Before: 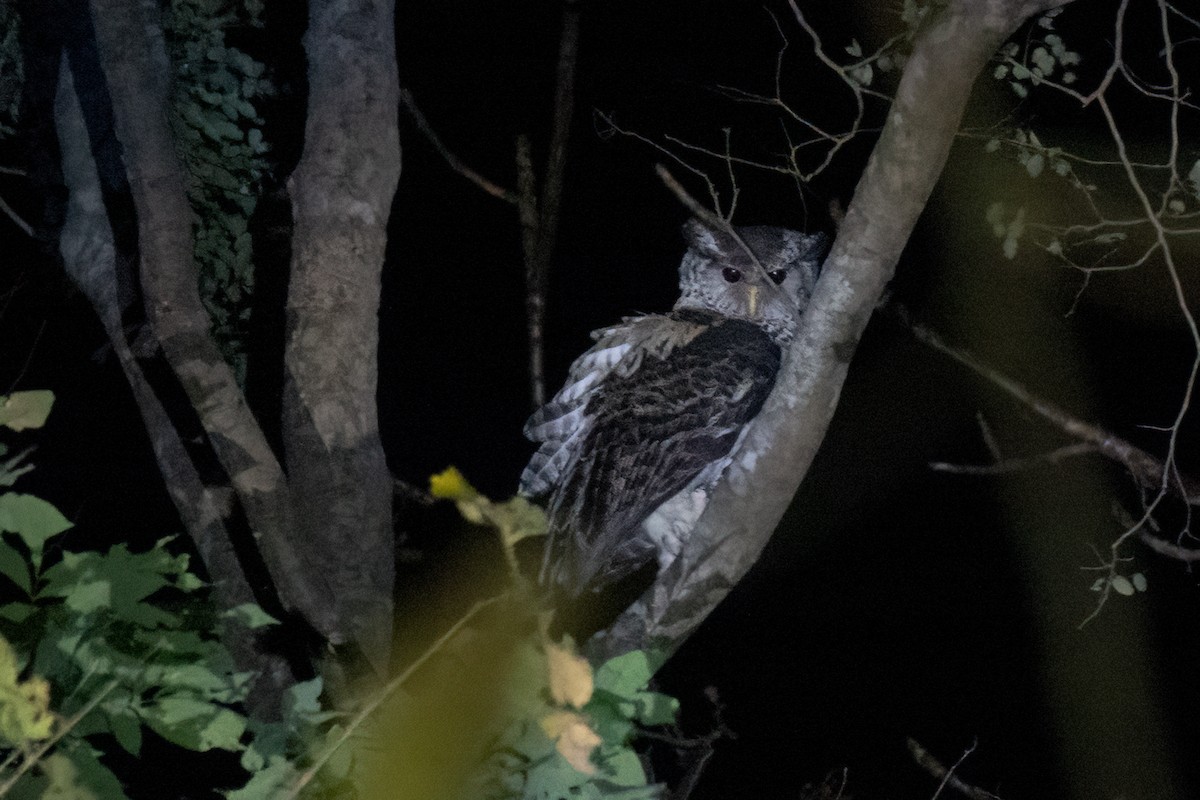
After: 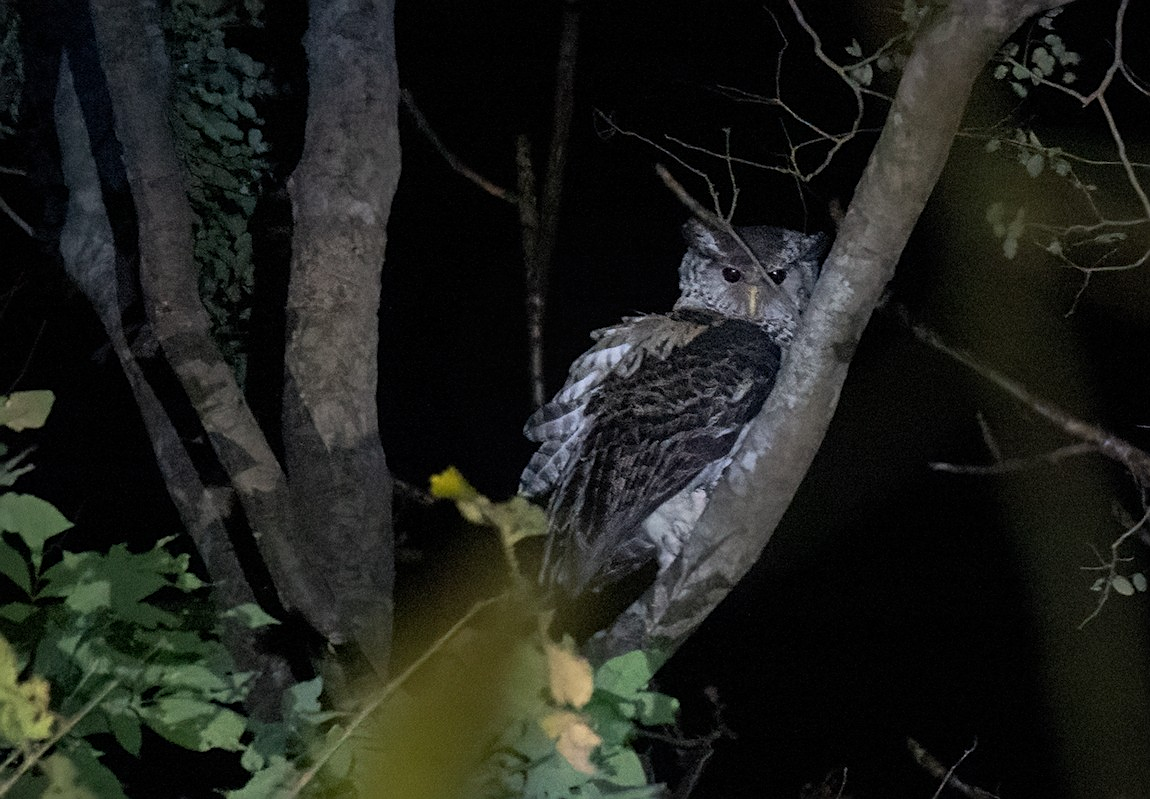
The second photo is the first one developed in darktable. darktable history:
crop: right 4.126%, bottom 0.031%
sharpen: on, module defaults
bloom: on, module defaults
